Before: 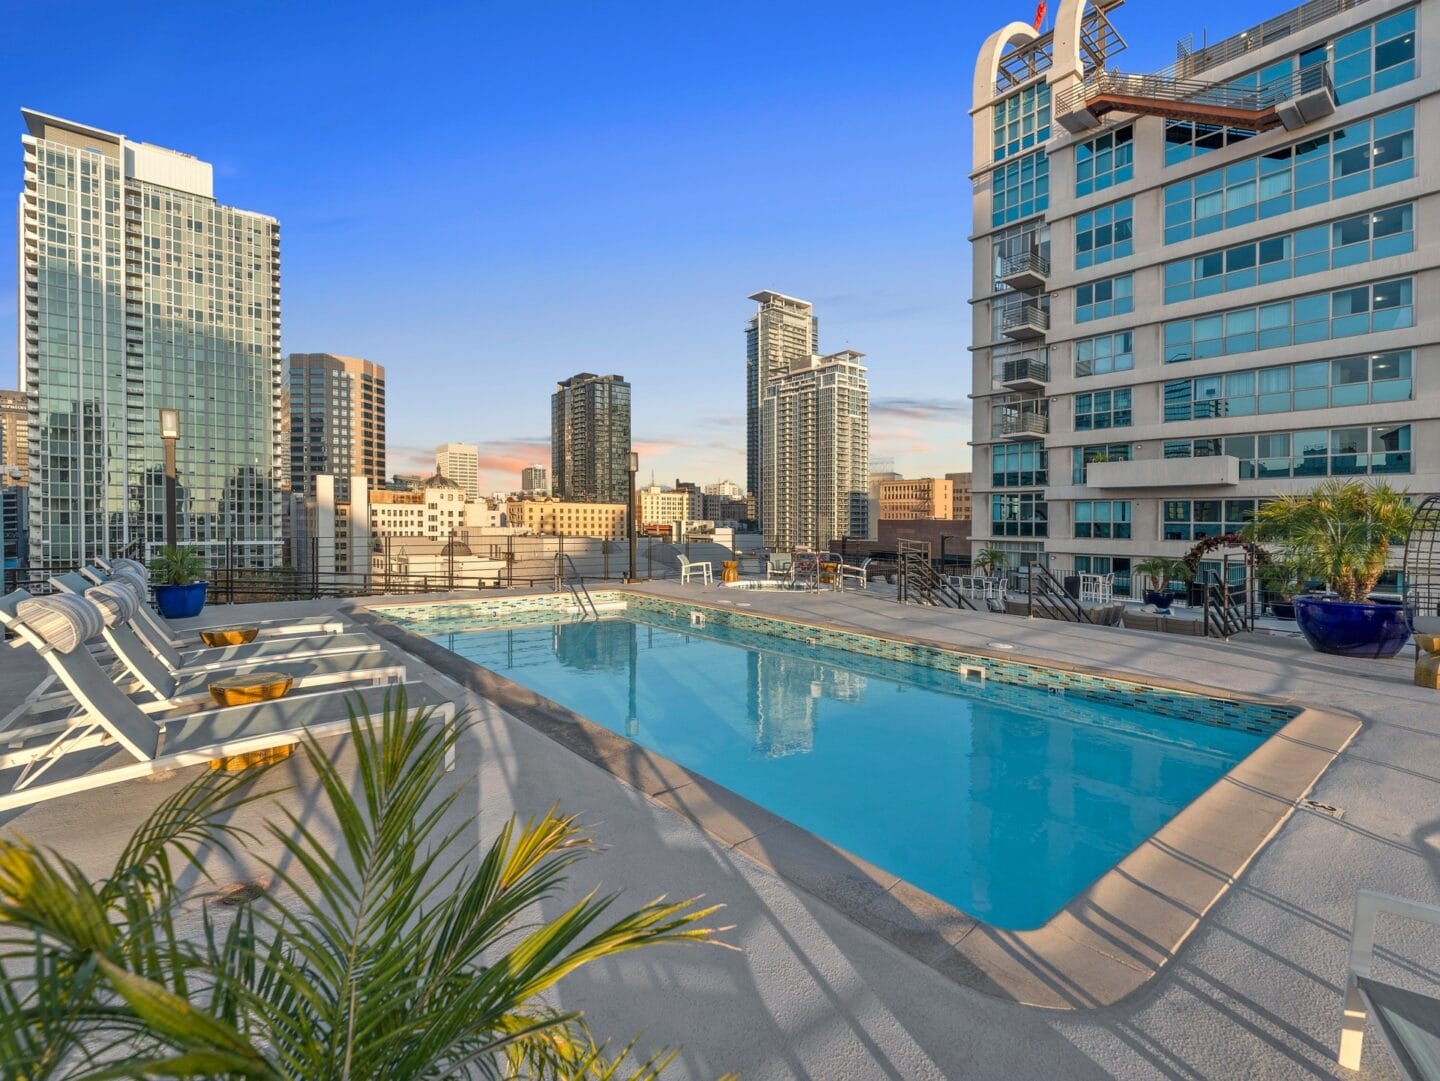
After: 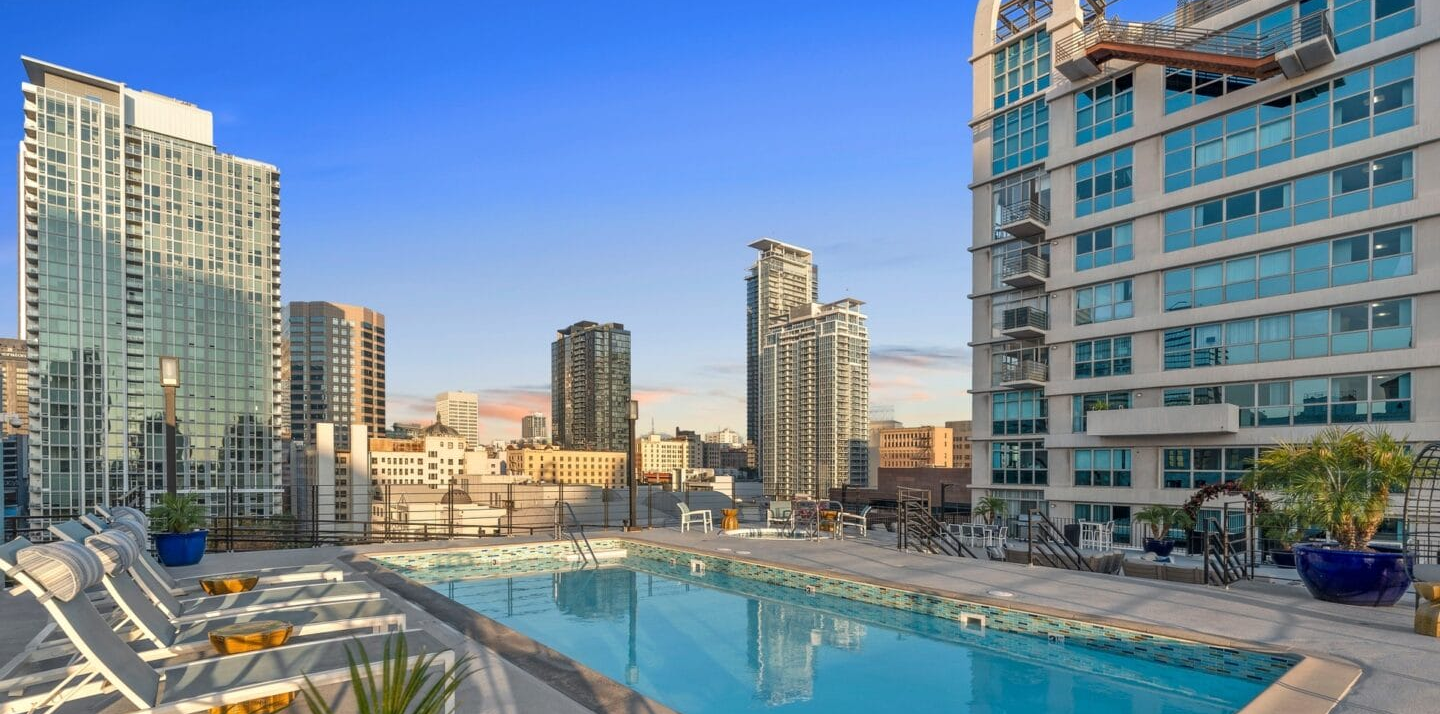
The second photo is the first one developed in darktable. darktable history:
crop and rotate: top 4.861%, bottom 29.001%
